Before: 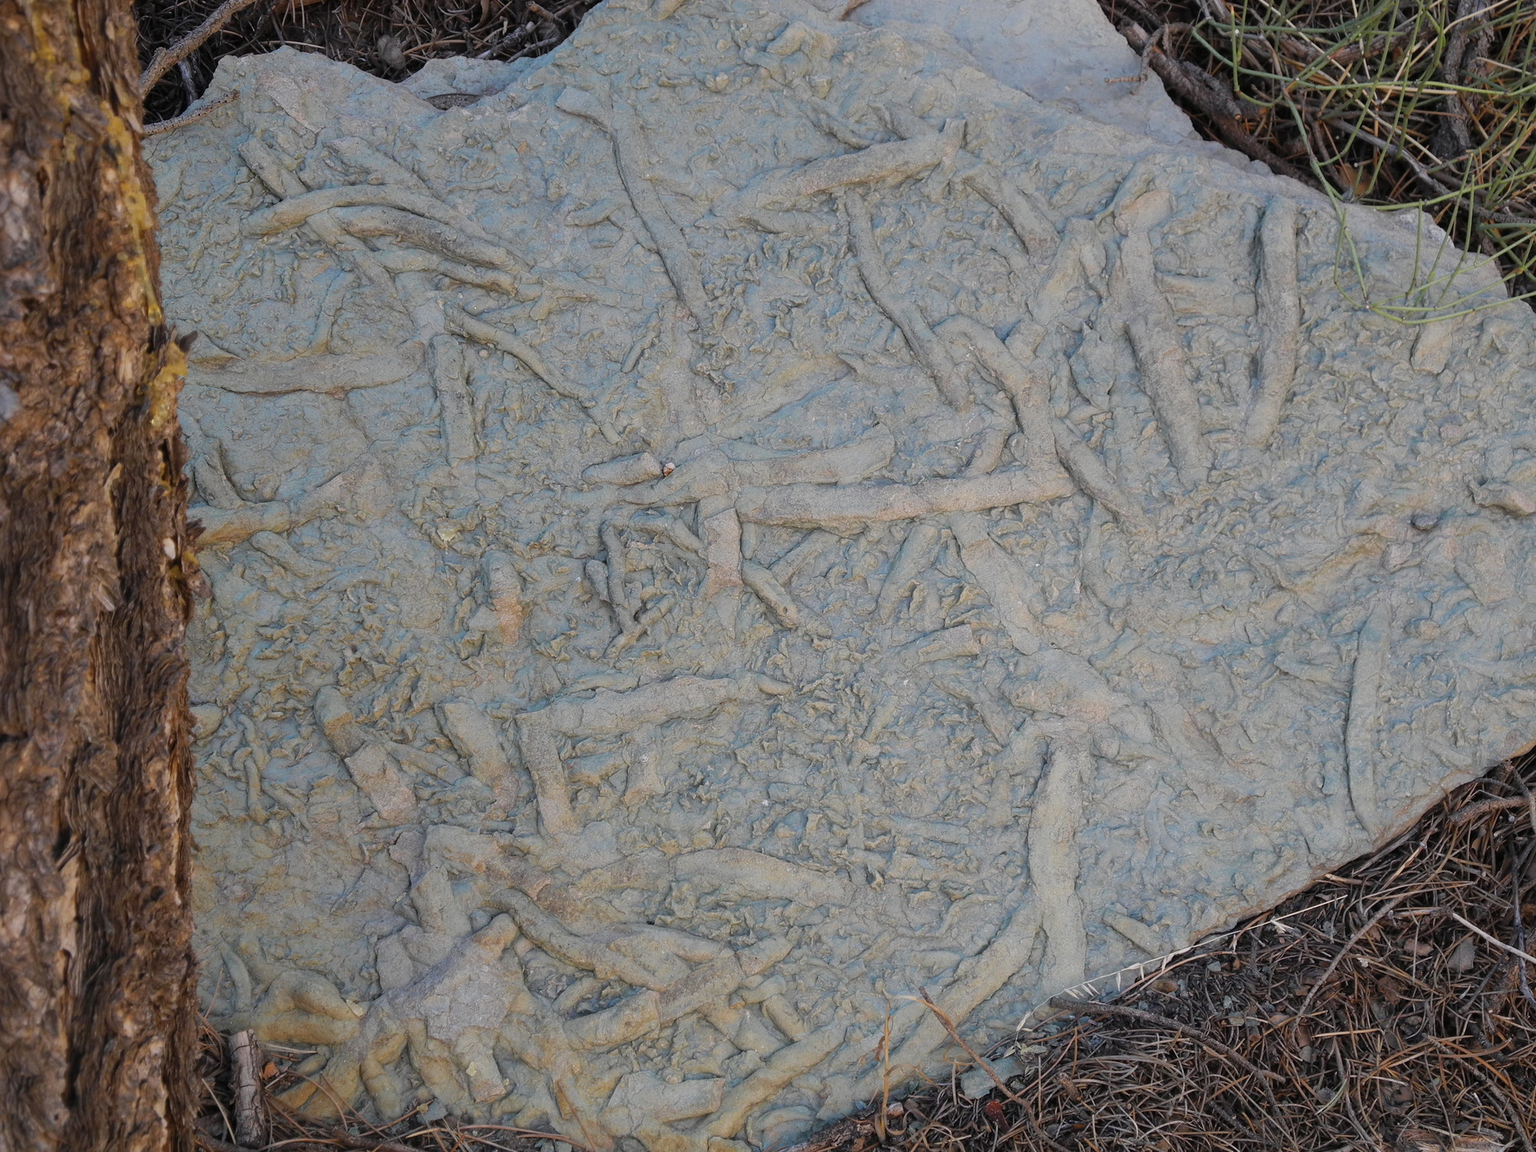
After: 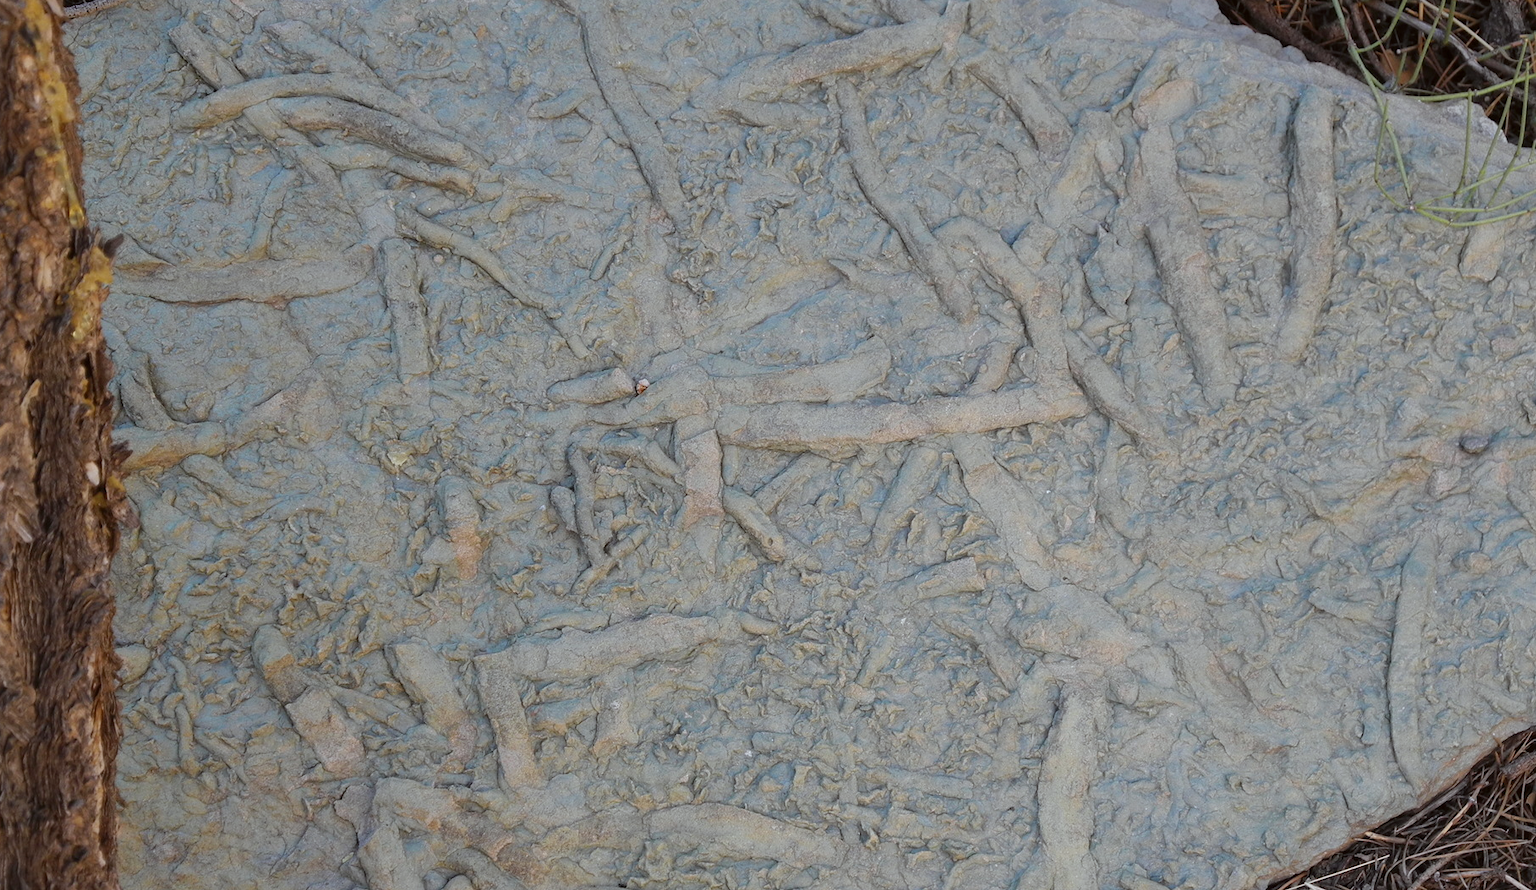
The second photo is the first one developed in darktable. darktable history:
crop: left 5.596%, top 10.314%, right 3.534%, bottom 19.395%
color correction: highlights a* -2.73, highlights b* -2.09, shadows a* 2.41, shadows b* 2.73
